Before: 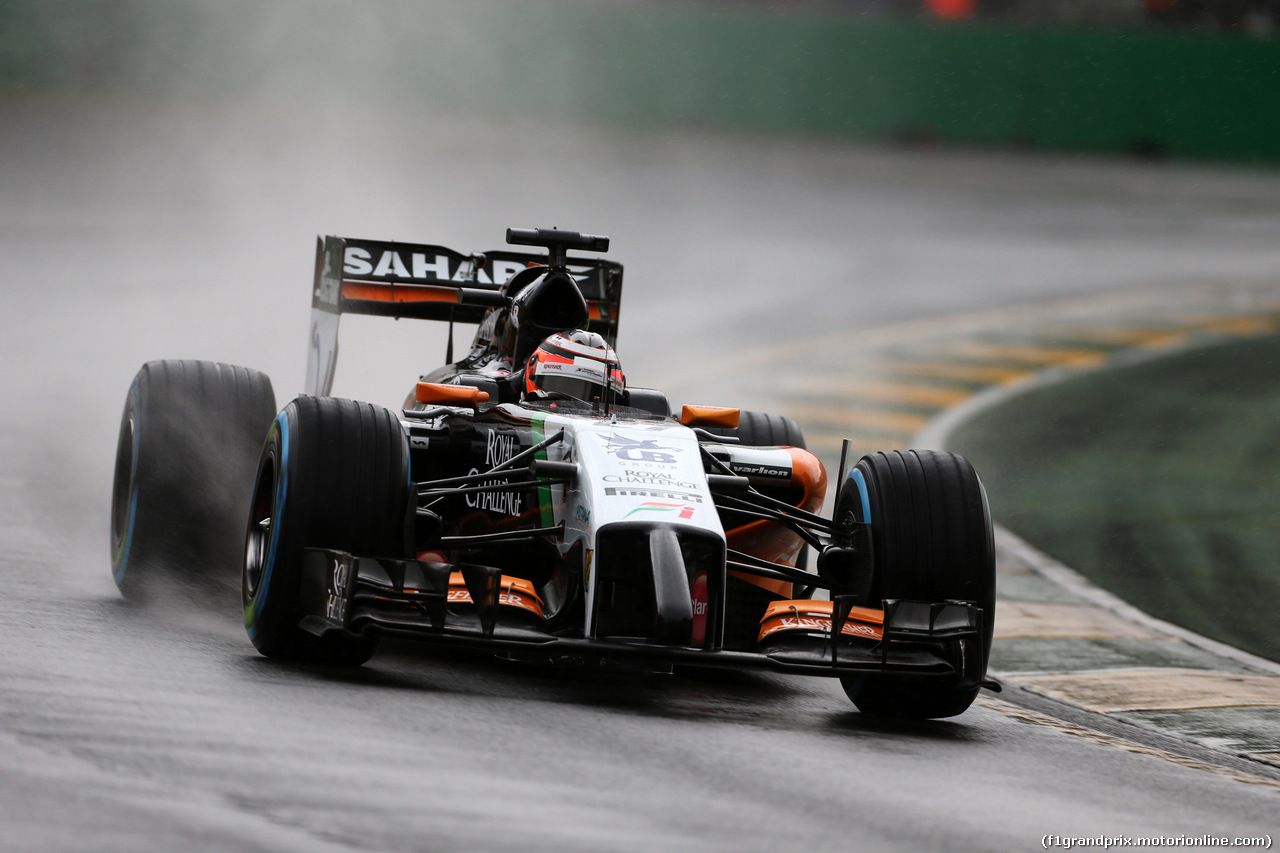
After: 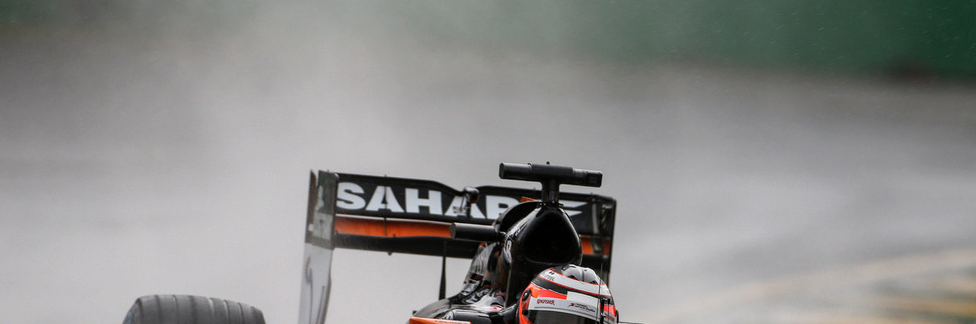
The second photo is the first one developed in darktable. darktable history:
local contrast: on, module defaults
exposure: compensate highlight preservation false
crop: left 0.579%, top 7.627%, right 23.167%, bottom 54.275%
